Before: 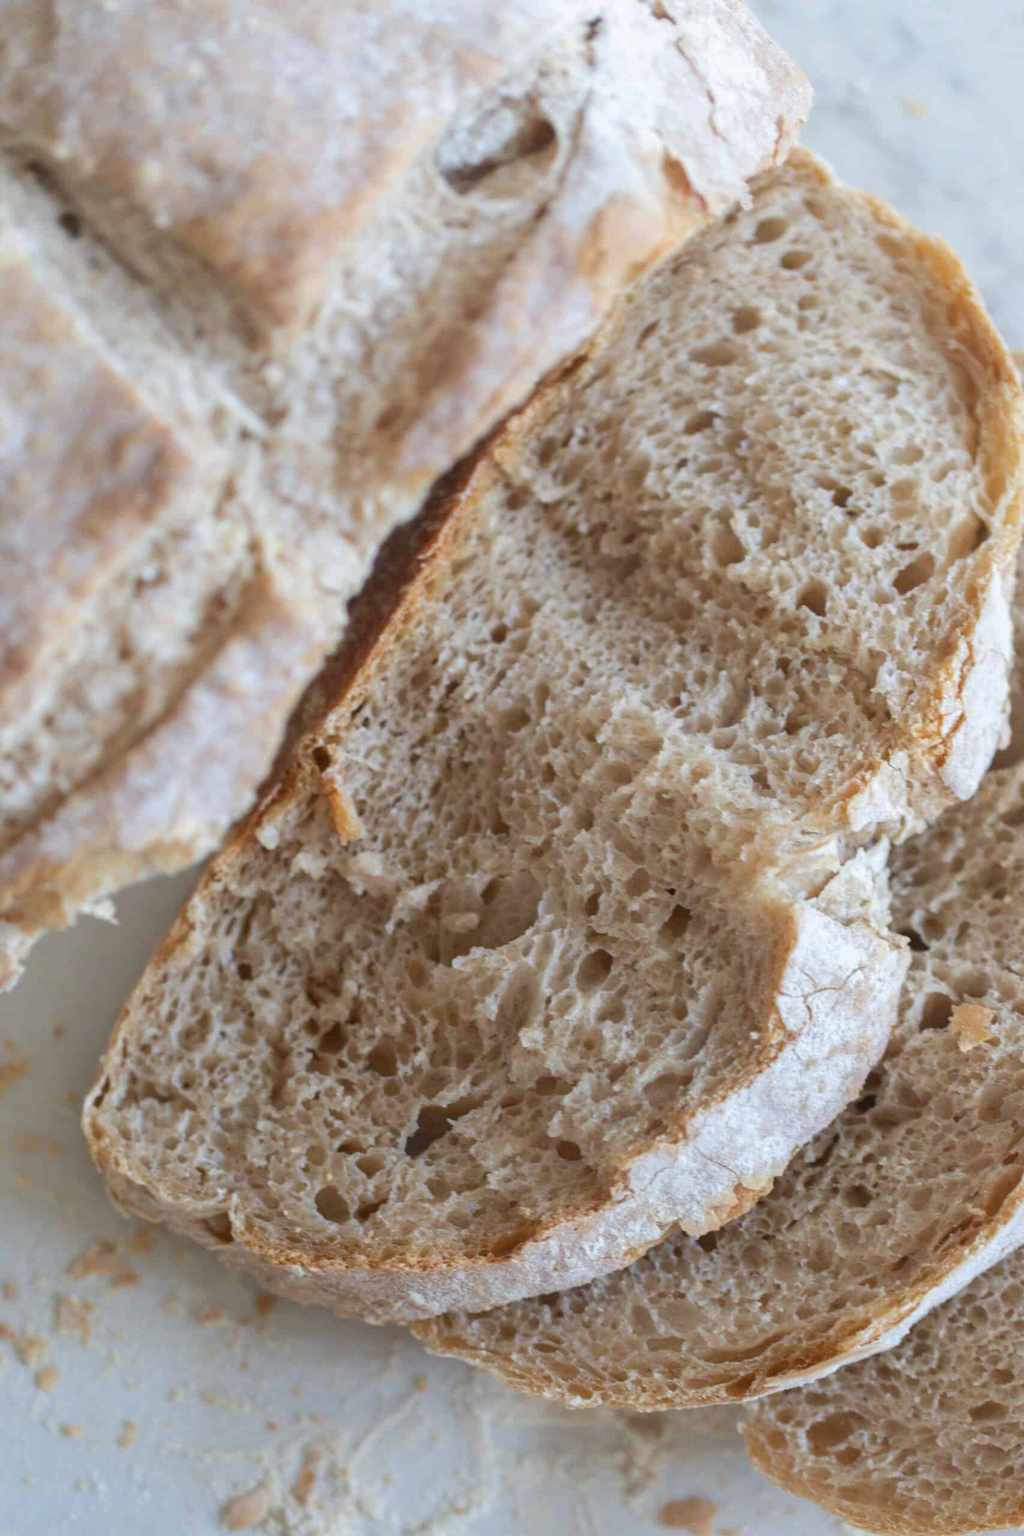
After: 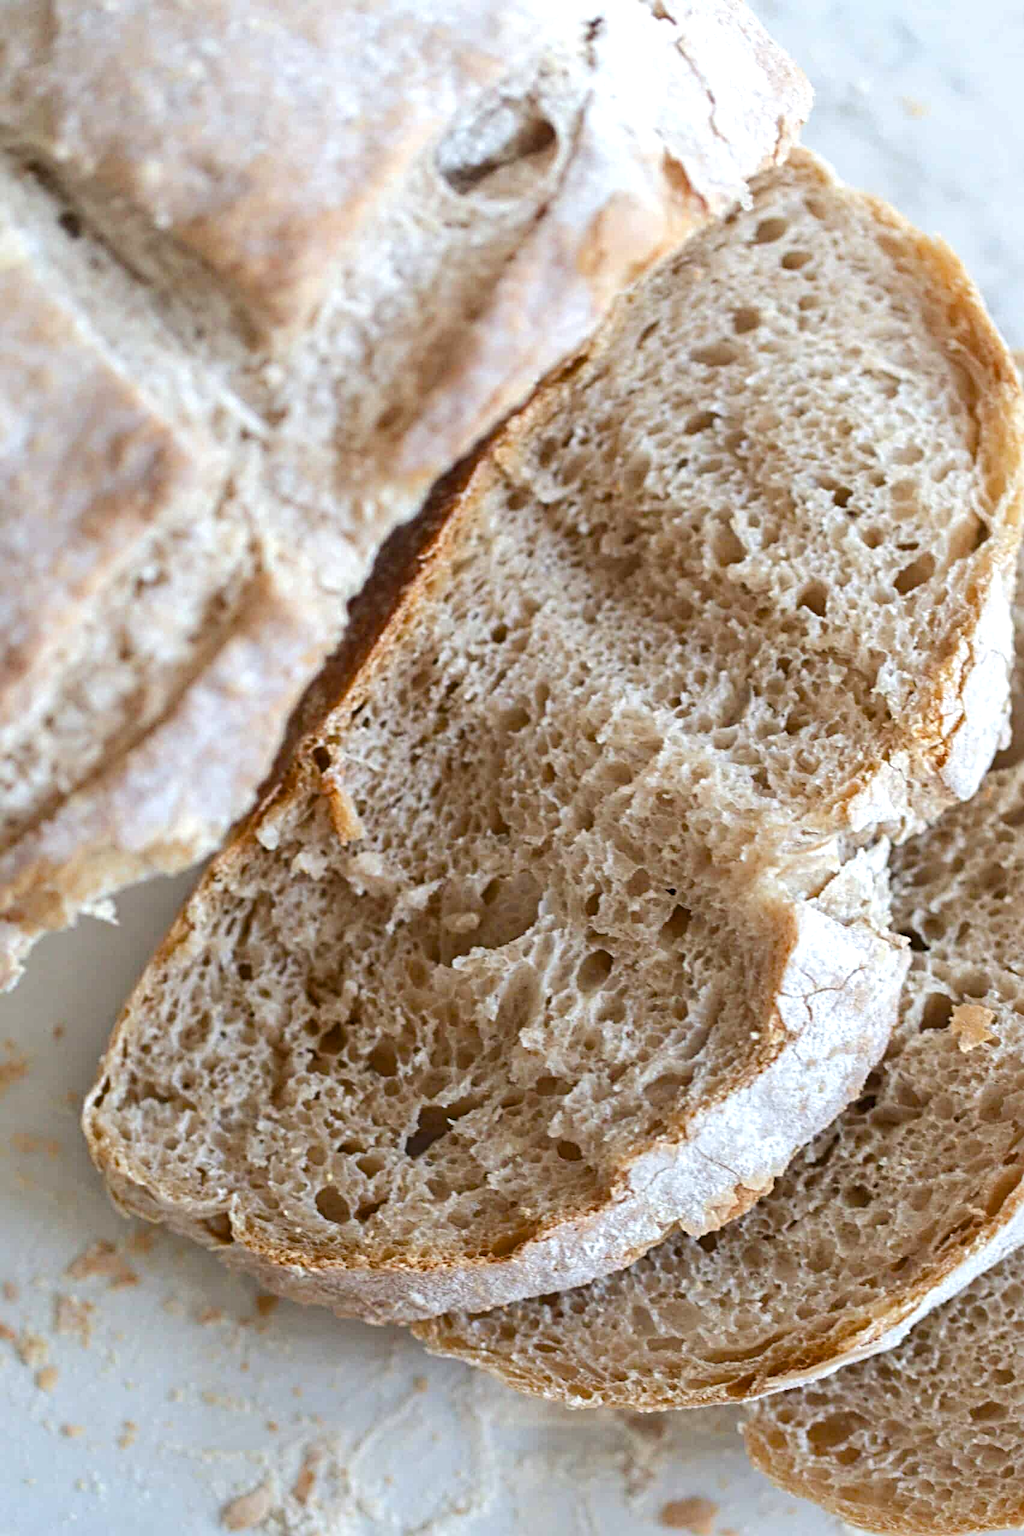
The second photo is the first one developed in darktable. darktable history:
color balance rgb: perceptual saturation grading › global saturation 20%, perceptual saturation grading › highlights -25%, perceptual saturation grading › shadows 25%
sharpen: radius 4.883
tone equalizer: -8 EV -0.417 EV, -7 EV -0.389 EV, -6 EV -0.333 EV, -5 EV -0.222 EV, -3 EV 0.222 EV, -2 EV 0.333 EV, -1 EV 0.389 EV, +0 EV 0.417 EV, edges refinement/feathering 500, mask exposure compensation -1.57 EV, preserve details no
